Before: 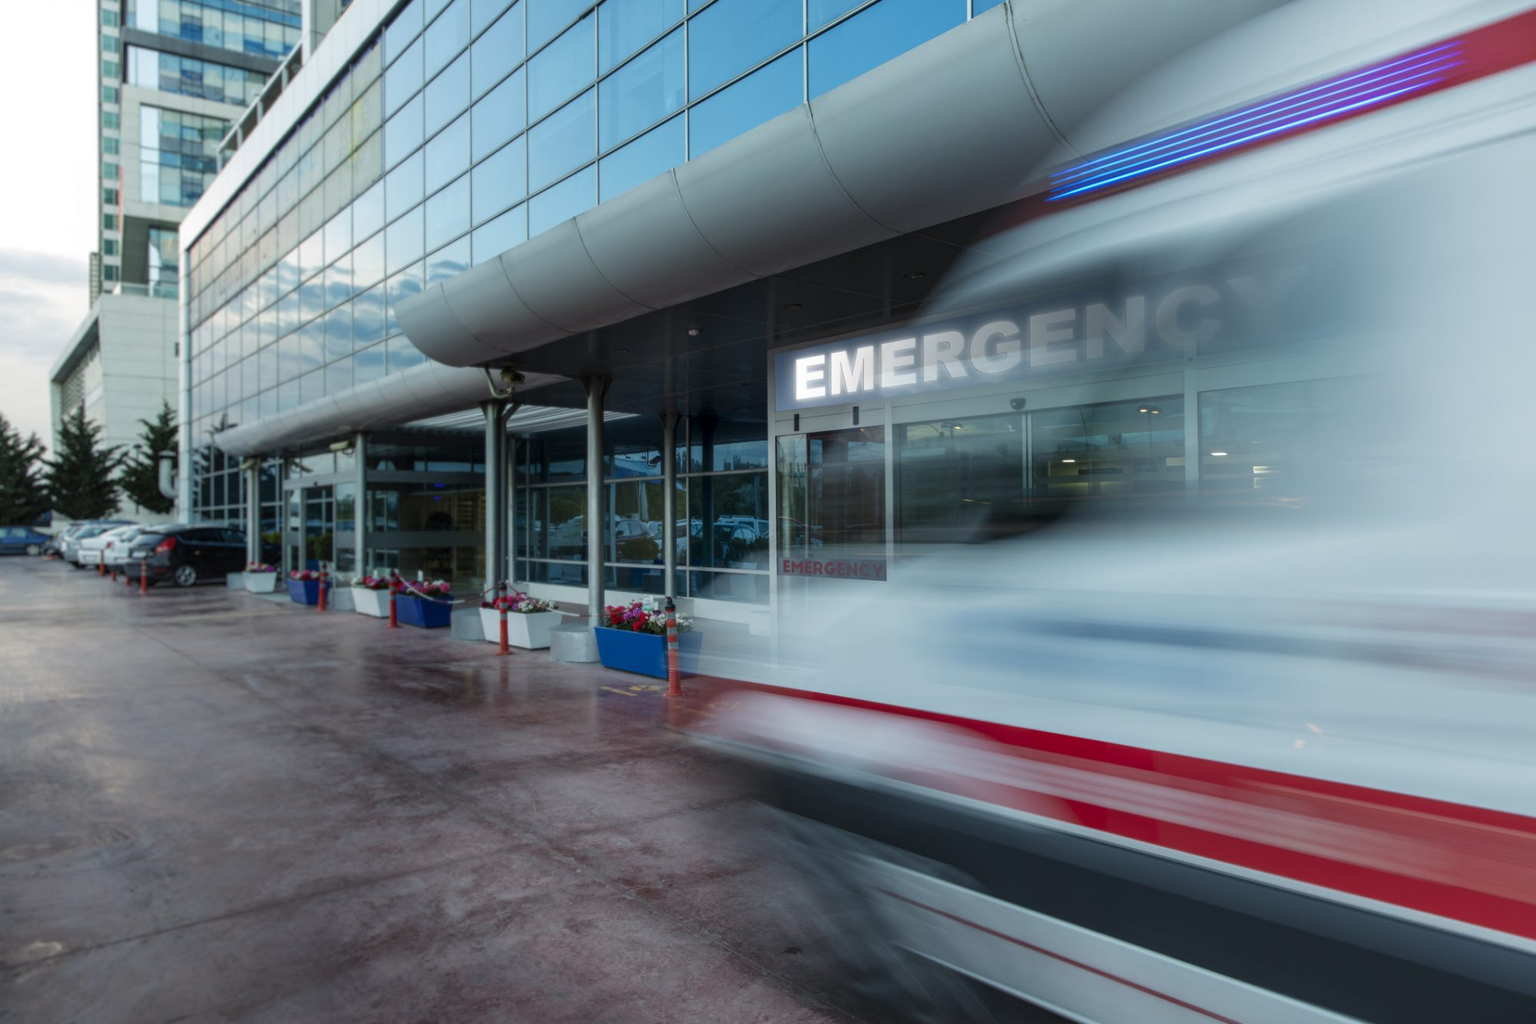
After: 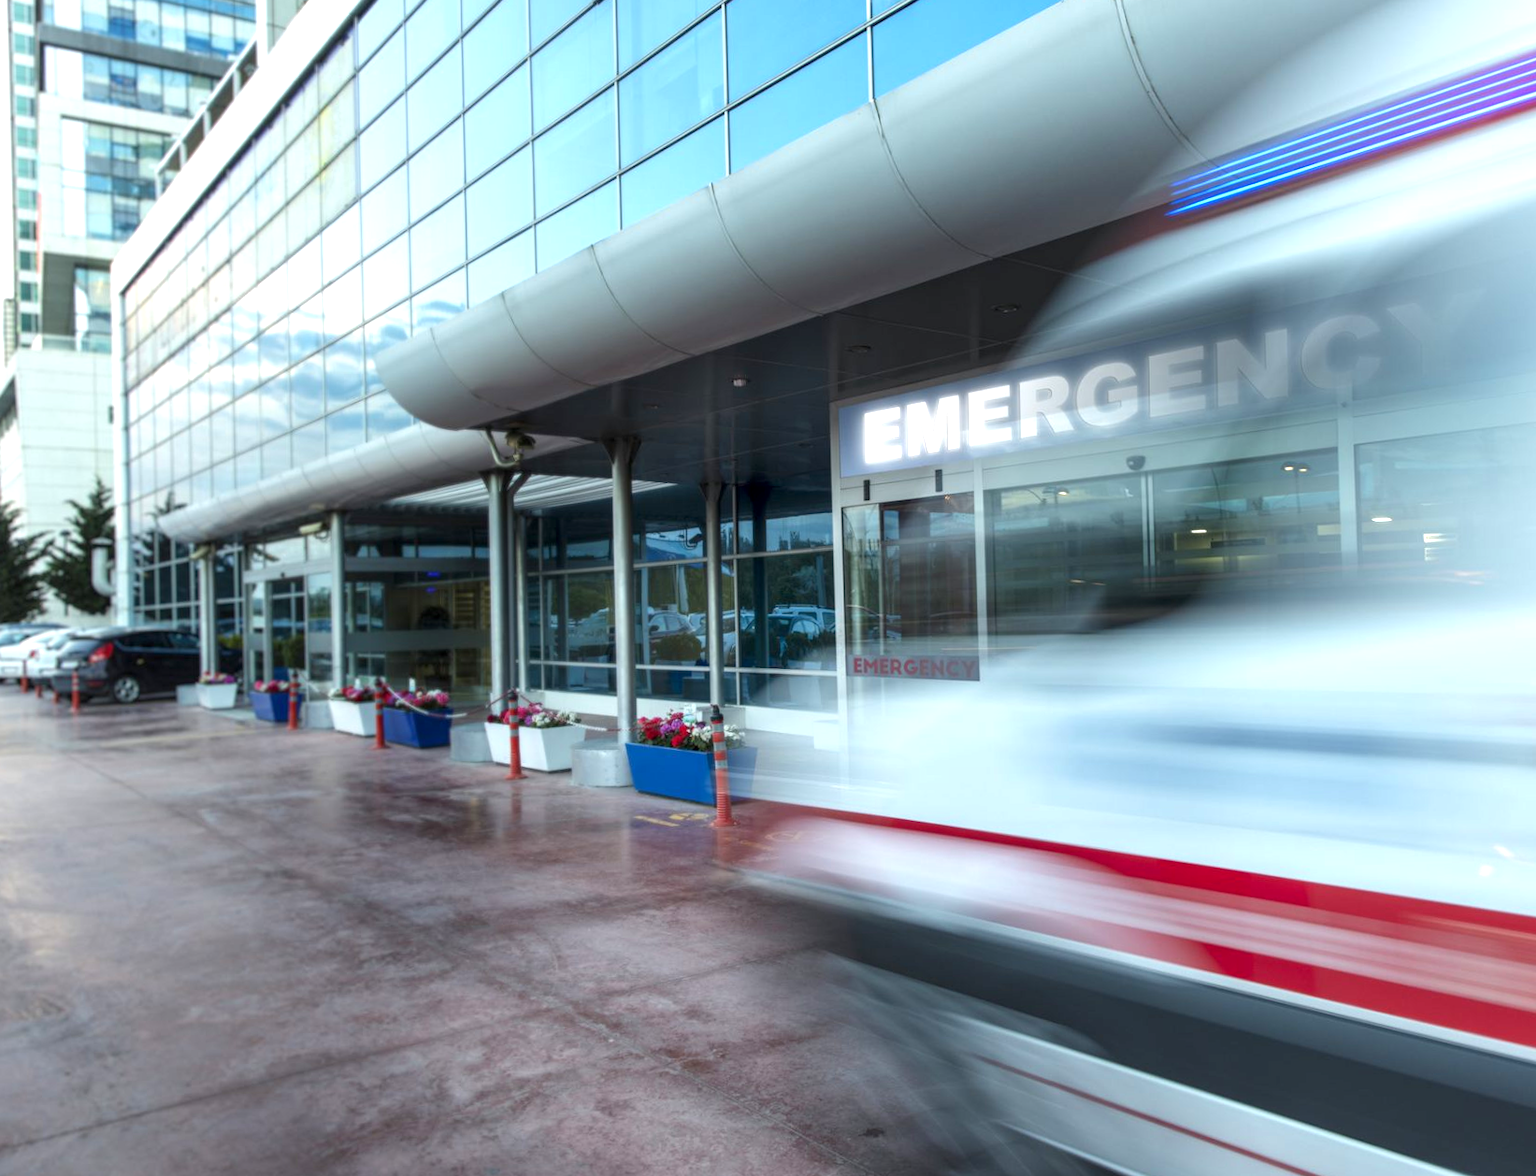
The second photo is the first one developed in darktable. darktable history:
crop and rotate: angle 1°, left 4.281%, top 0.642%, right 11.383%, bottom 2.486%
exposure: black level correction 0.001, exposure 0.955 EV, compensate exposure bias true, compensate highlight preservation false
